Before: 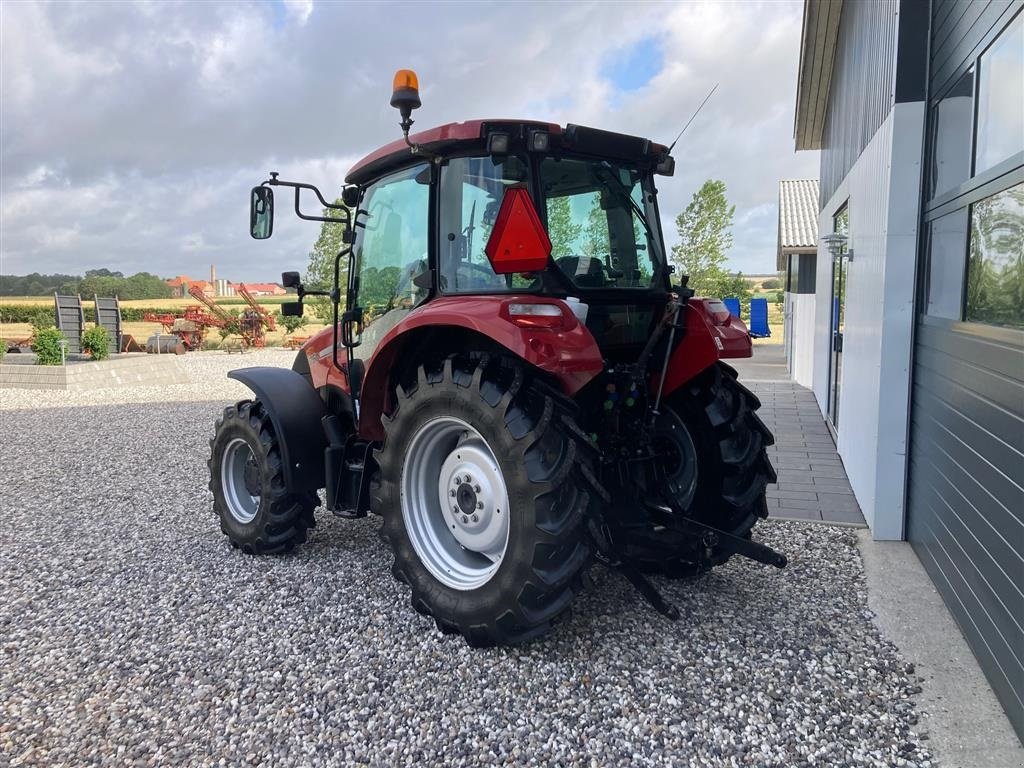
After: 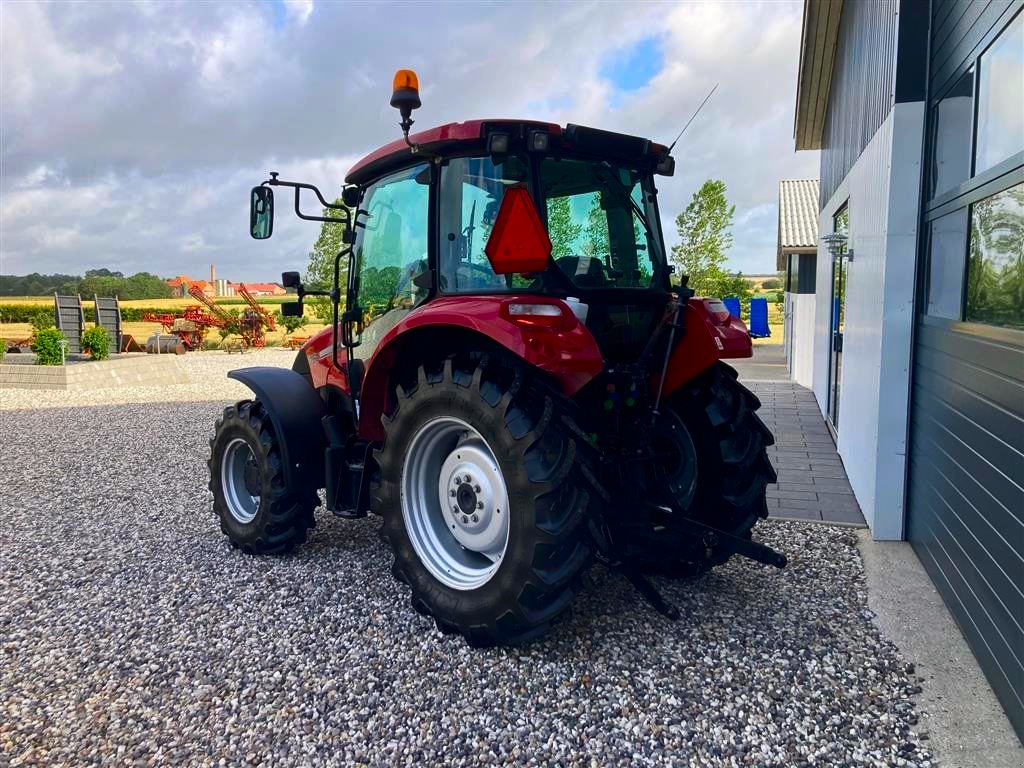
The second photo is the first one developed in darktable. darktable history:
color balance rgb: global offset › hue 169.53°, perceptual saturation grading › global saturation 19.876%, global vibrance 20%
contrast brightness saturation: contrast 0.125, brightness -0.124, saturation 0.198
color correction: highlights b* 2.92
